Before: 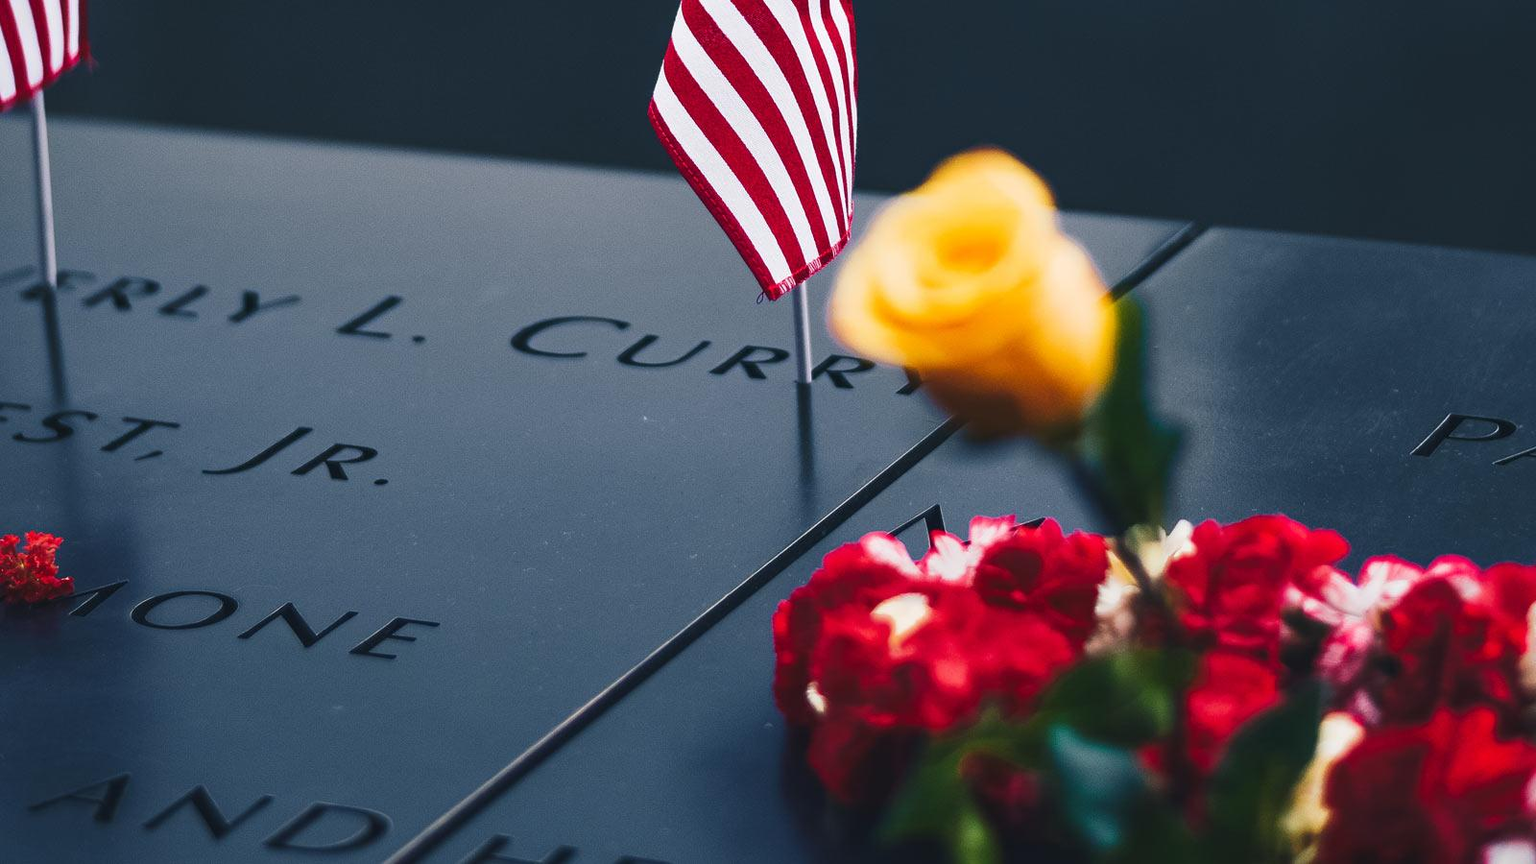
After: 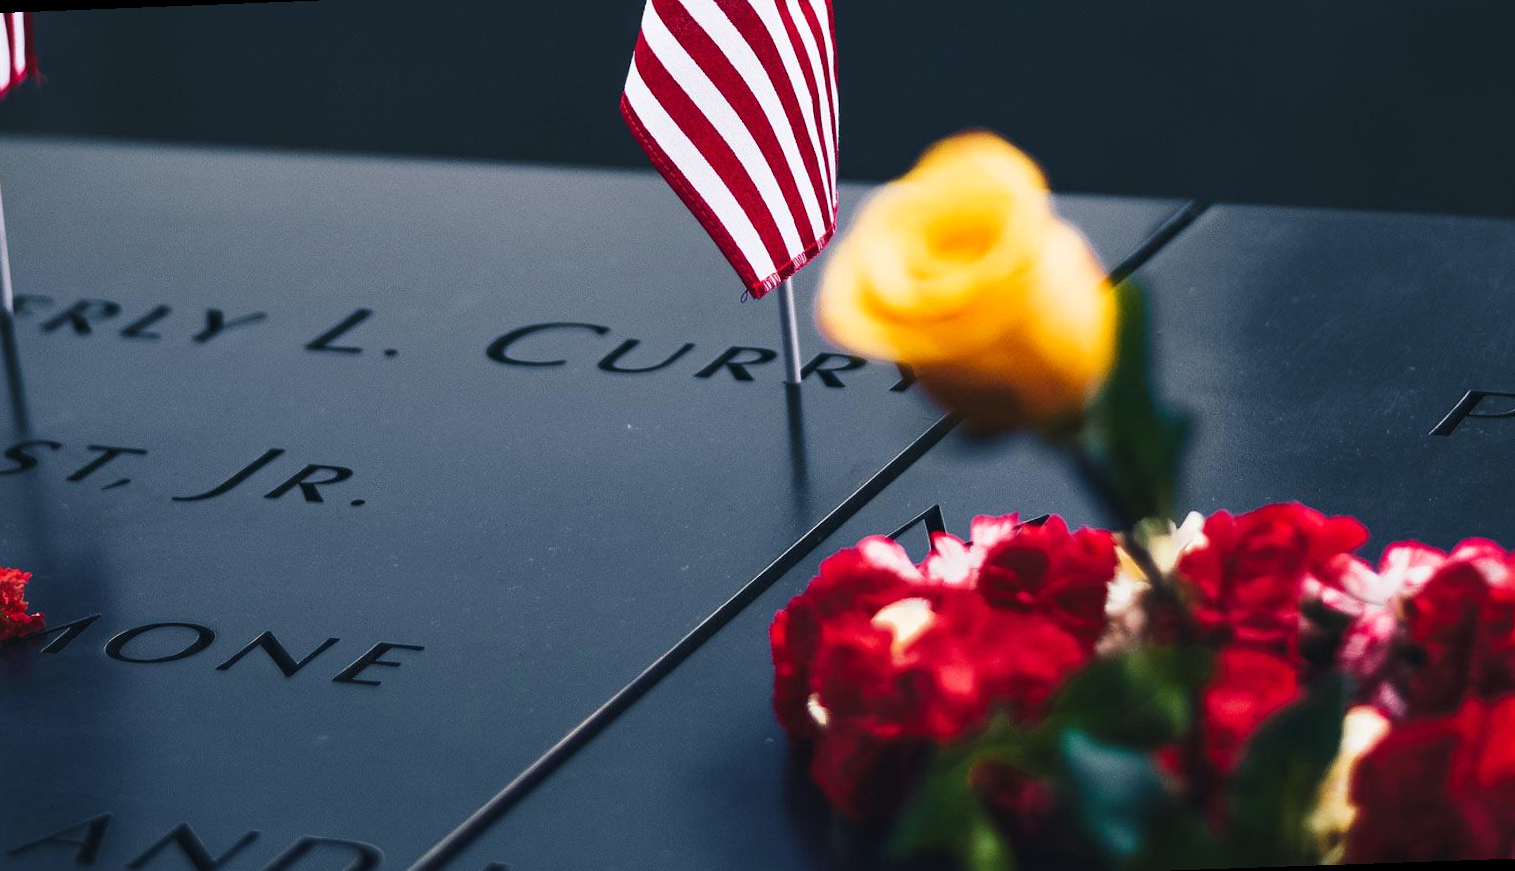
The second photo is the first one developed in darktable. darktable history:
rgb curve: curves: ch0 [(0, 0) (0.078, 0.051) (0.929, 0.956) (1, 1)], compensate middle gray true
rotate and perspective: rotation -2.12°, lens shift (vertical) 0.009, lens shift (horizontal) -0.008, automatic cropping original format, crop left 0.036, crop right 0.964, crop top 0.05, crop bottom 0.959
